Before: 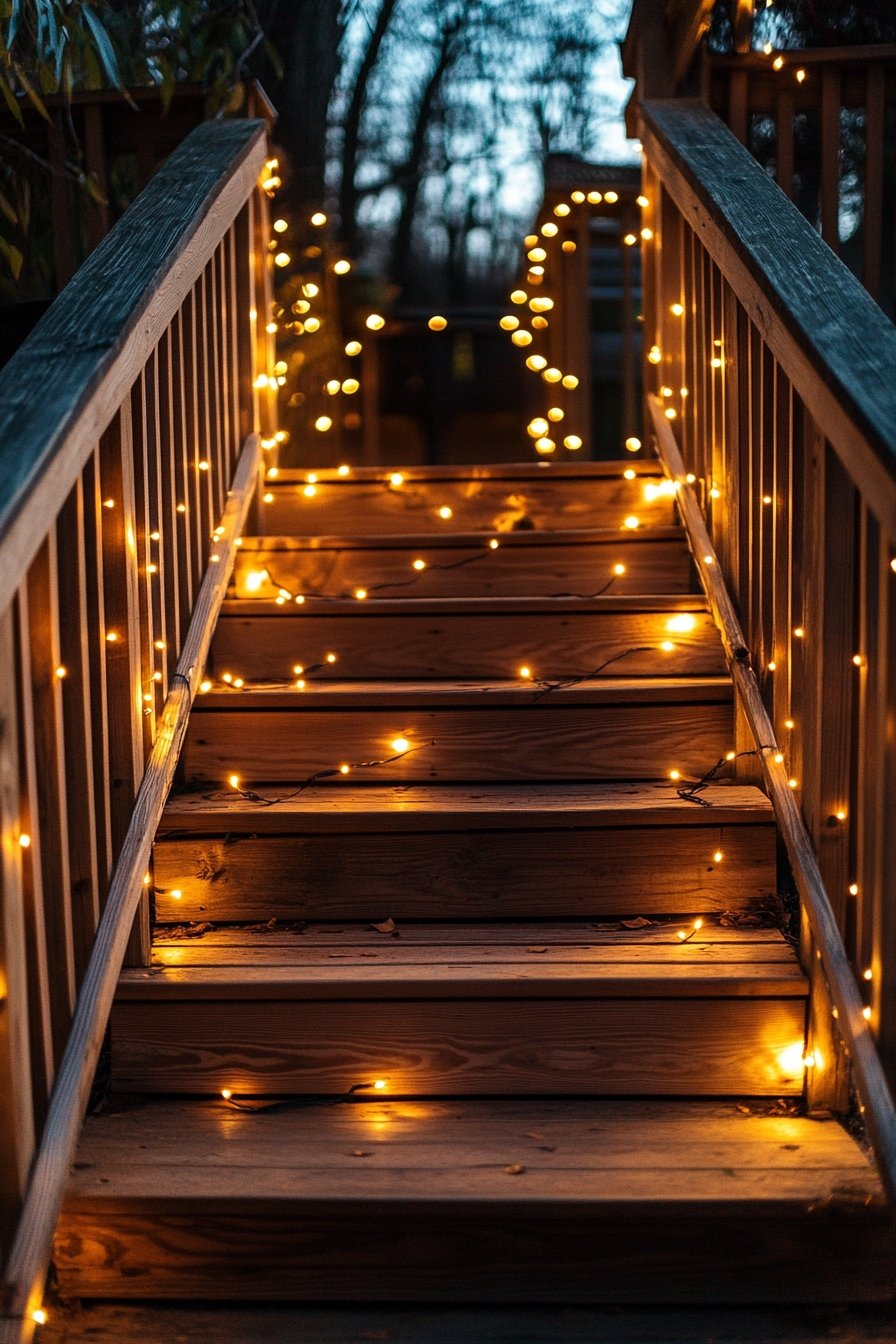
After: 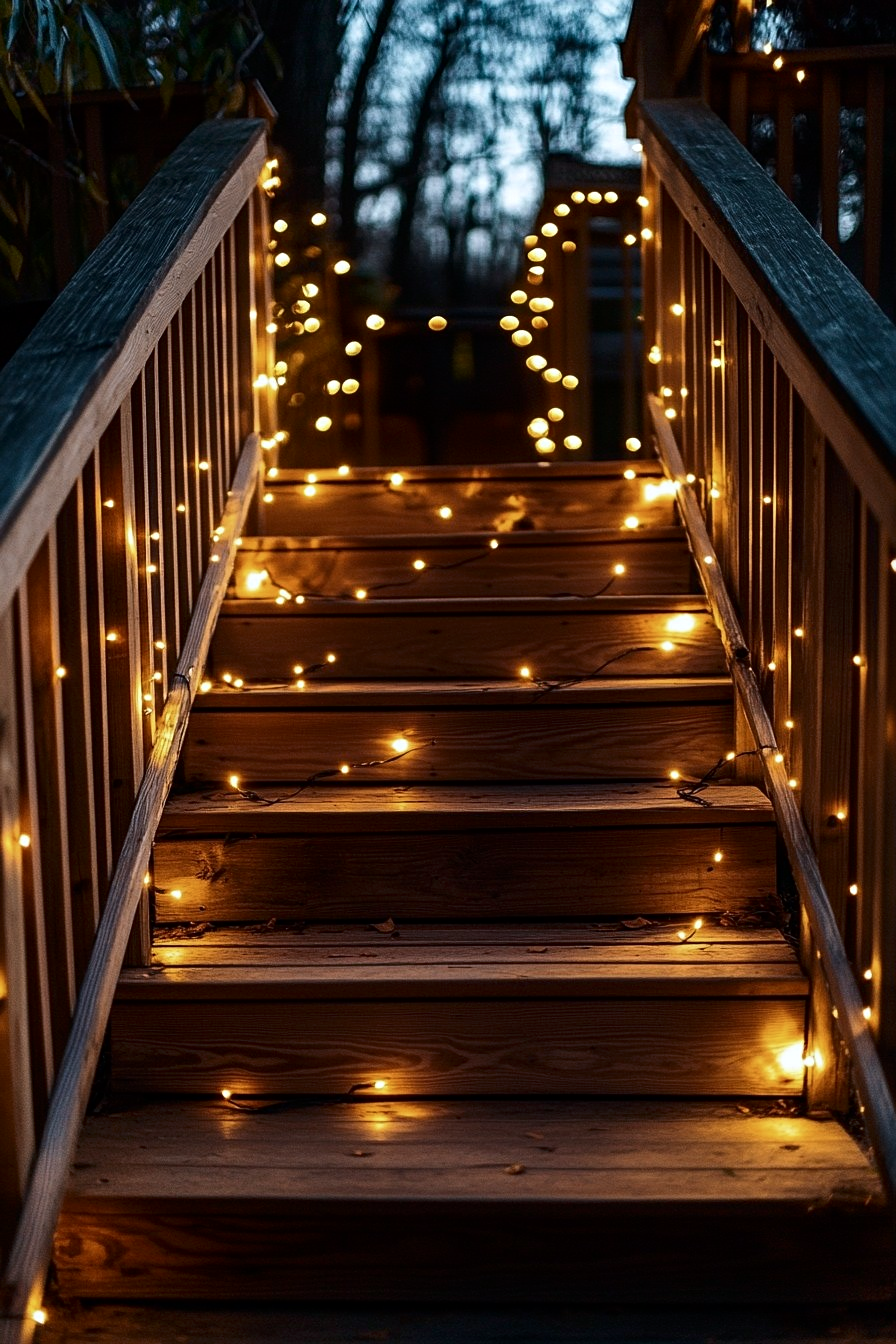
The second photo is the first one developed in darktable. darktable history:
sharpen: amount 0.2
contrast brightness saturation: contrast 0.07, brightness -0.13, saturation 0.06
white balance: red 0.976, blue 1.04
color correction: saturation 0.8
